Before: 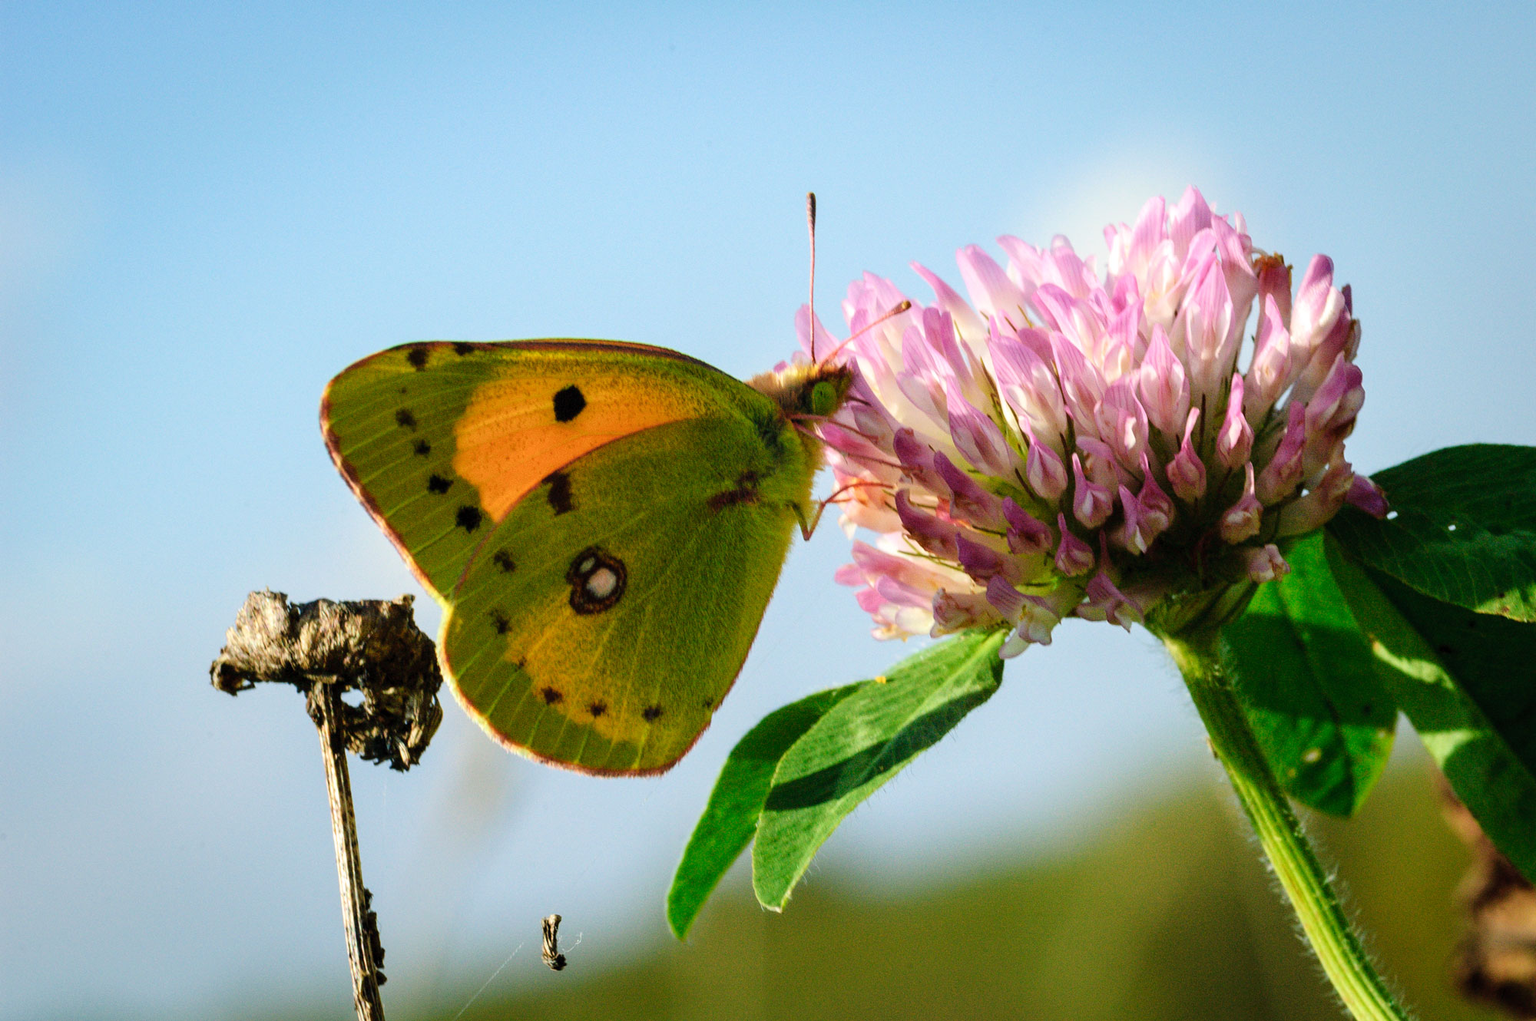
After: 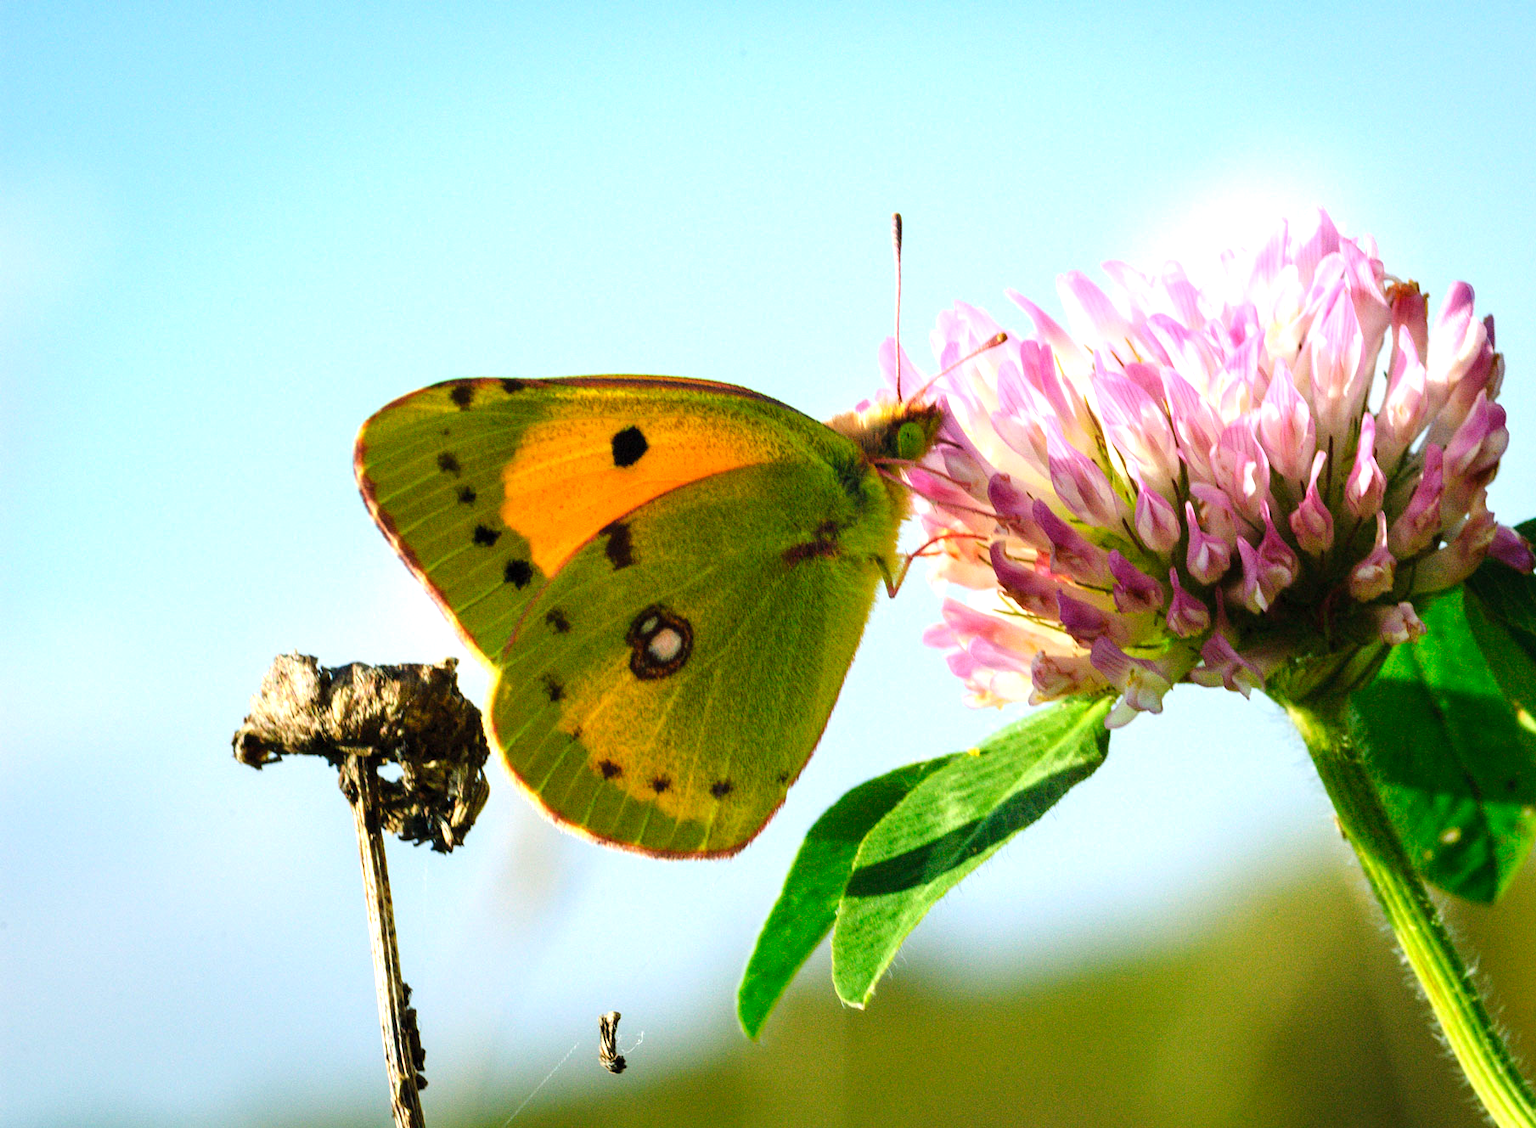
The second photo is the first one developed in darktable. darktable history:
crop: right 9.509%, bottom 0.031%
exposure: exposure 0.6 EV, compensate highlight preservation false
contrast brightness saturation: saturation 0.1
